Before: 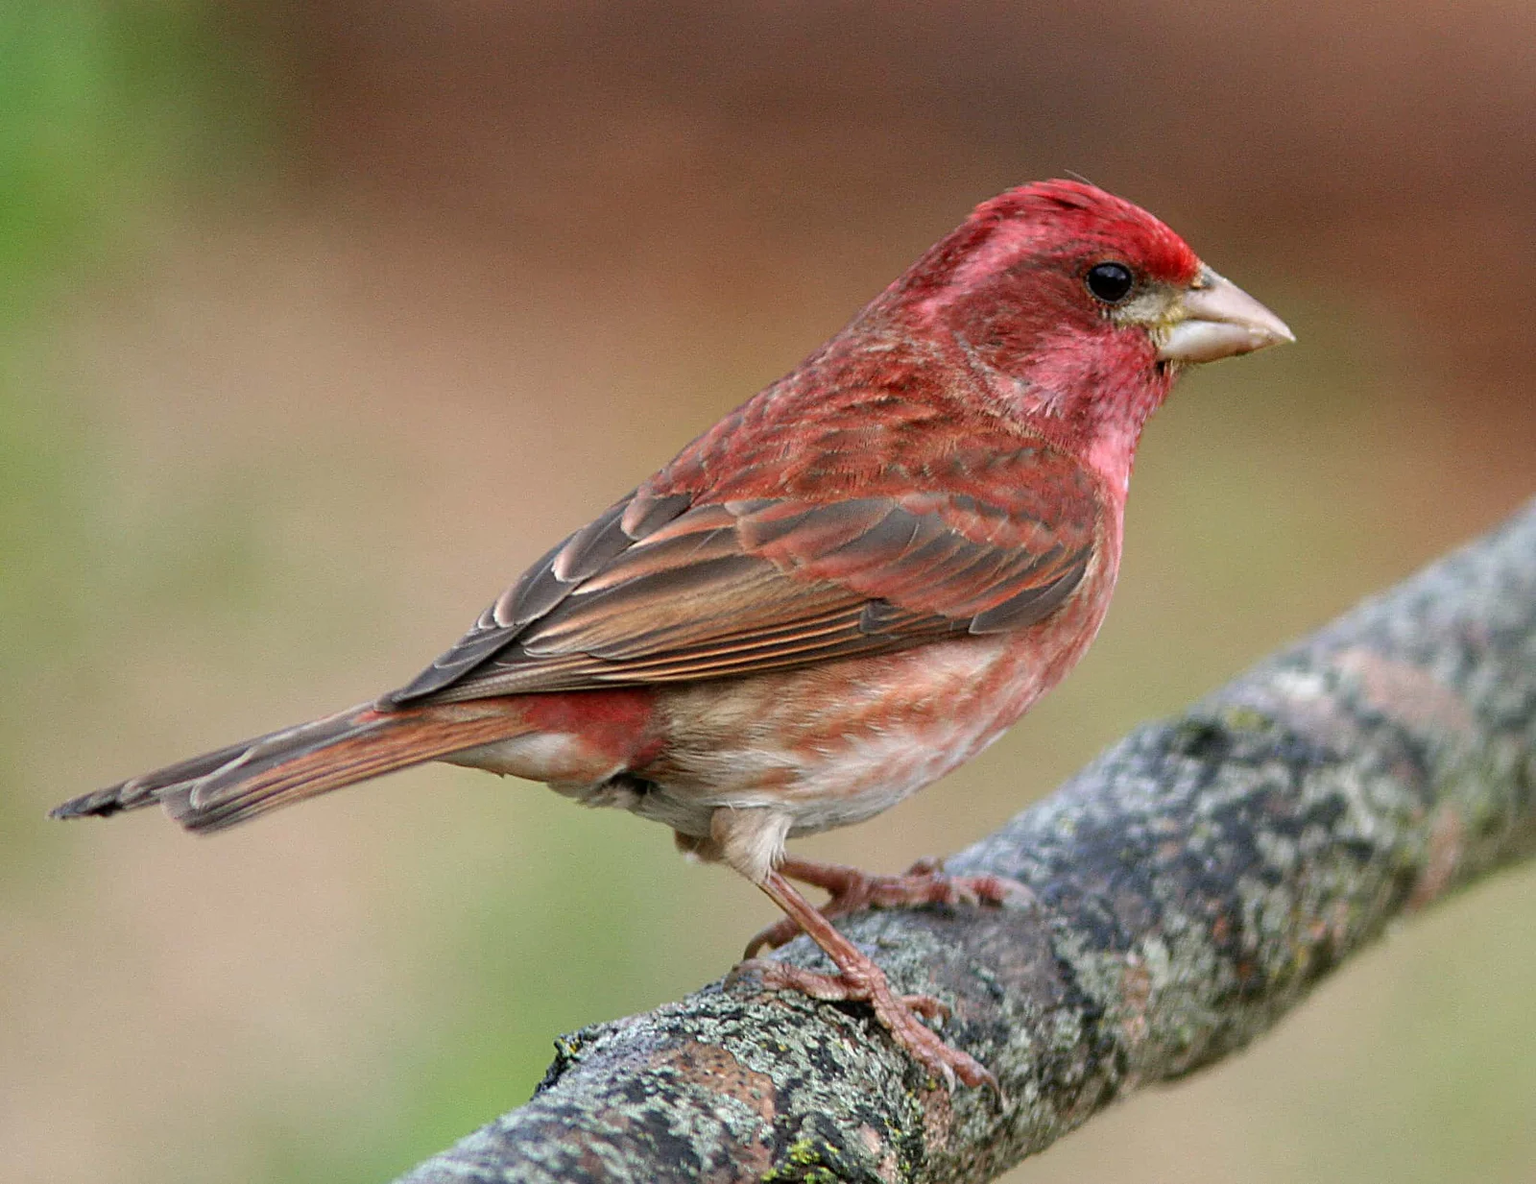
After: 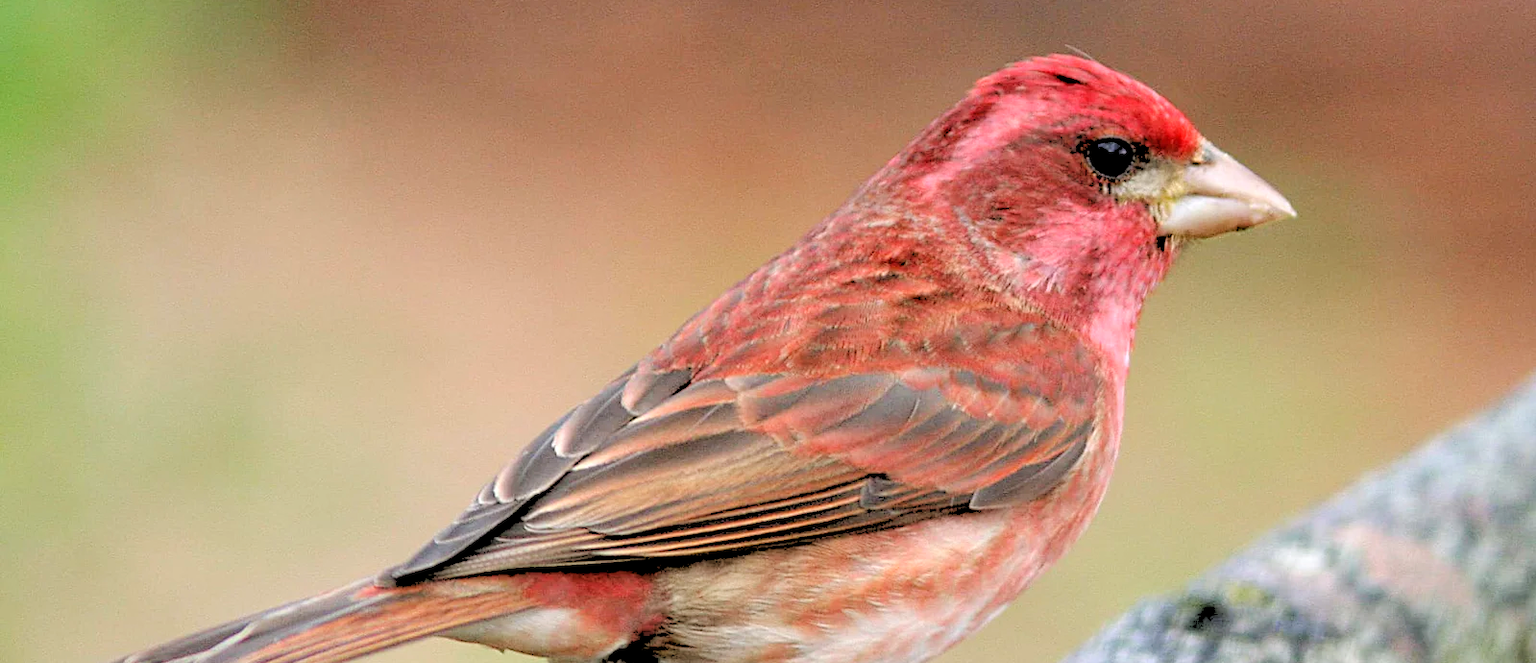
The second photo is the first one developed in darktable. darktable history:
exposure: exposure 0.2 EV, compensate highlight preservation false
crop and rotate: top 10.605%, bottom 33.274%
rgb levels: levels [[0.027, 0.429, 0.996], [0, 0.5, 1], [0, 0.5, 1]]
